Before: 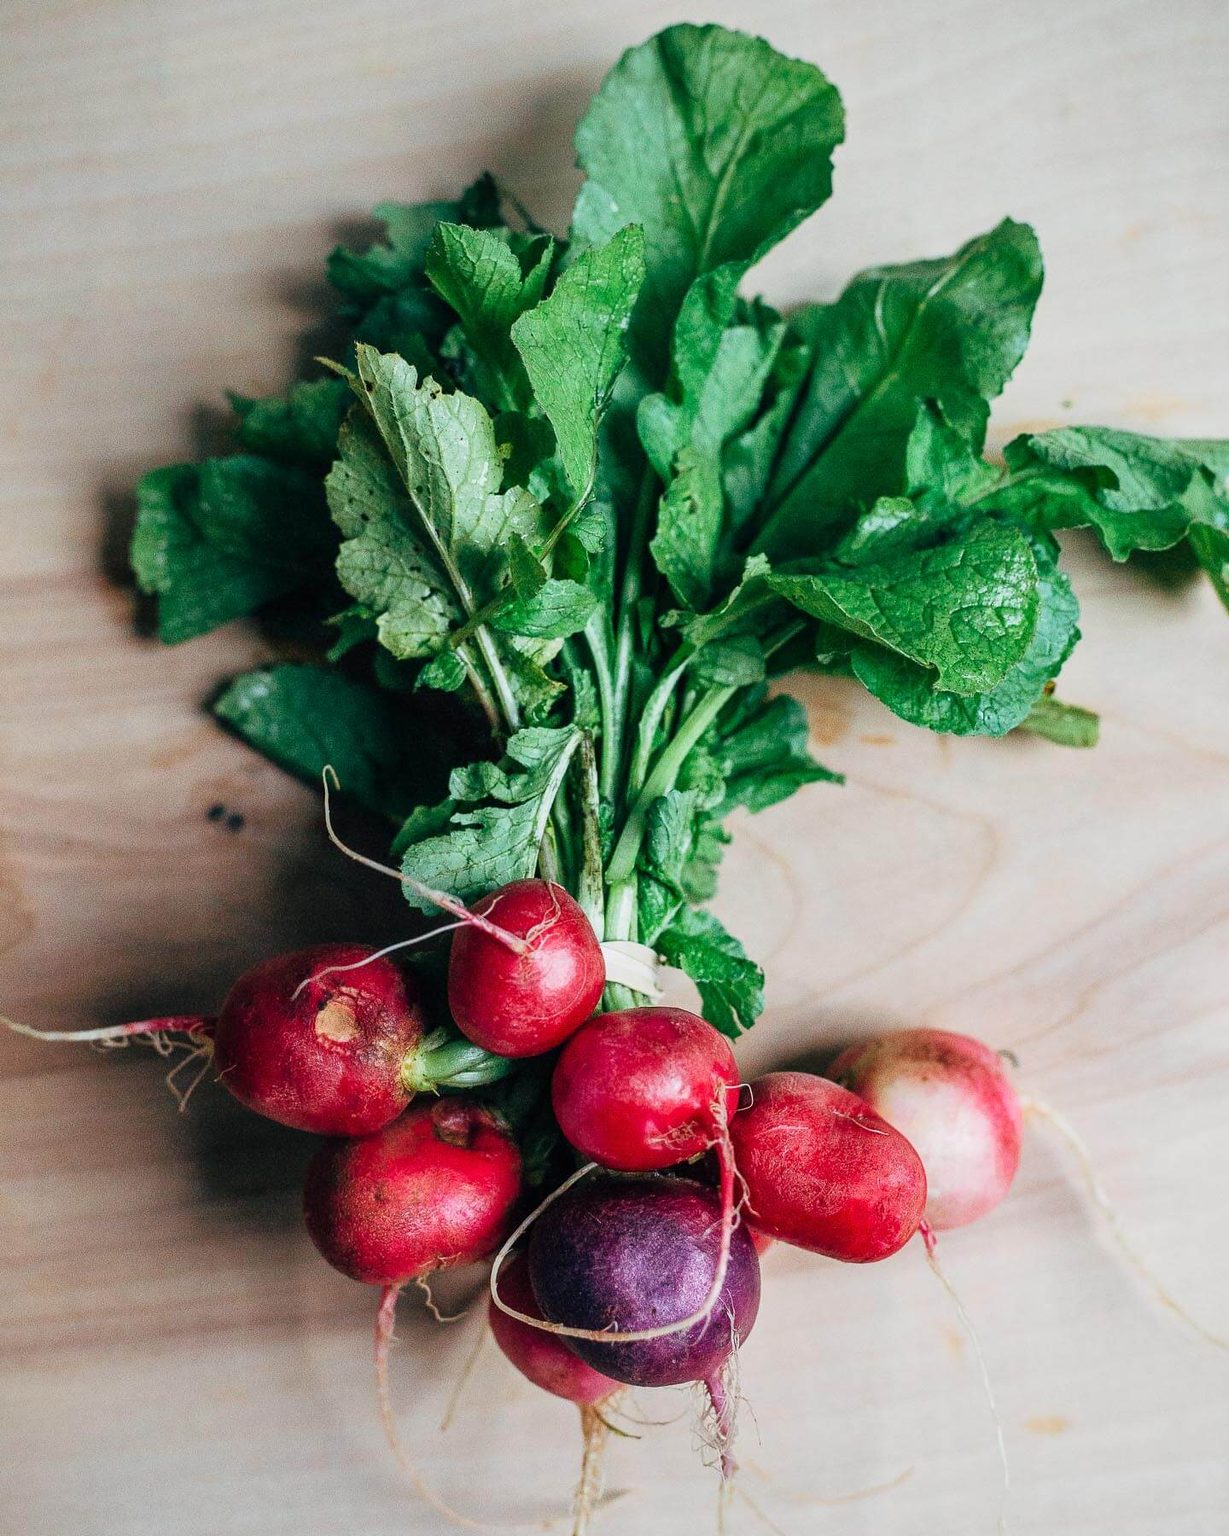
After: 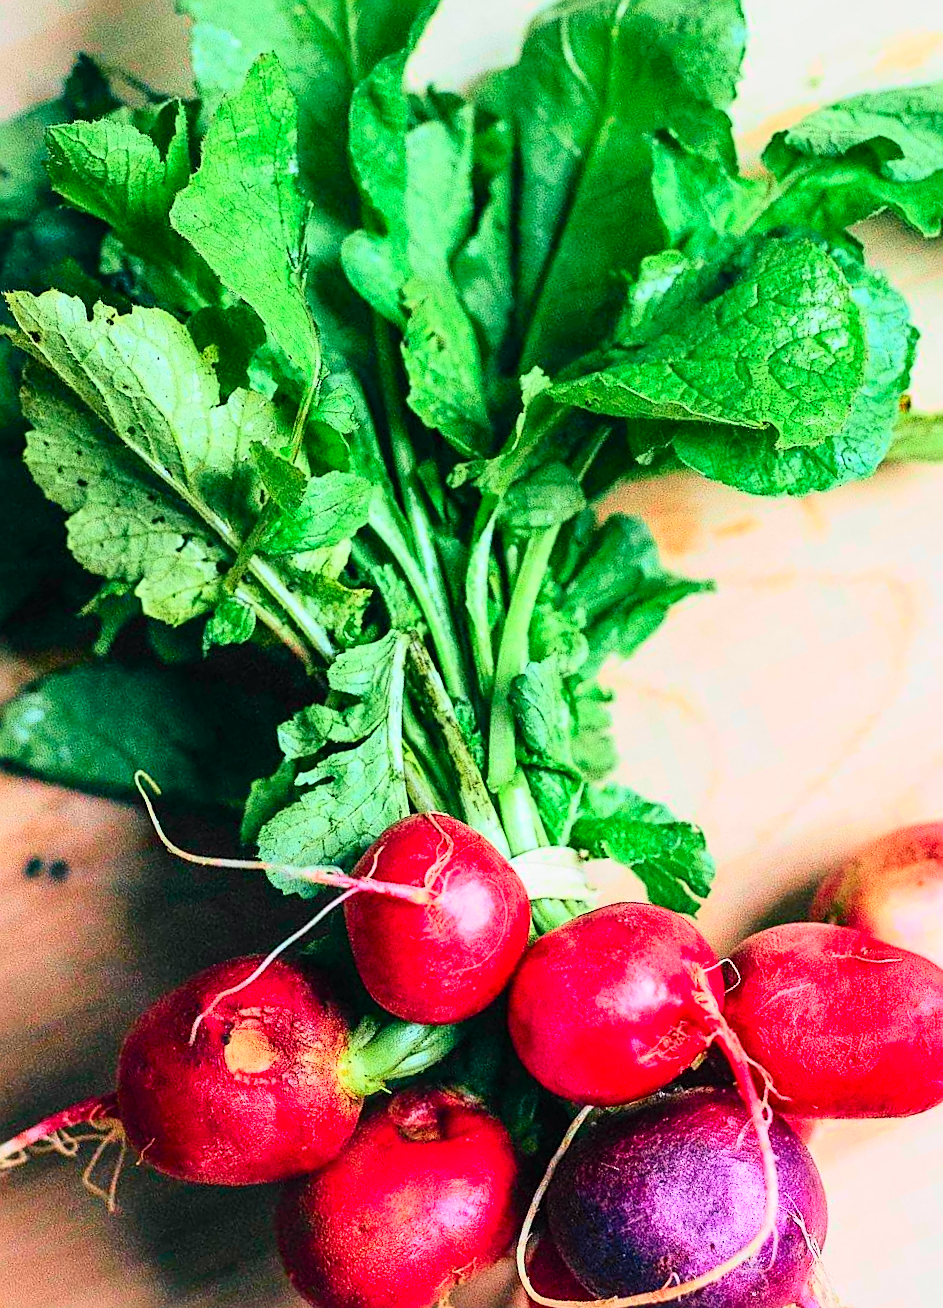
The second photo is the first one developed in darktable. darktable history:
tone curve: curves: ch0 [(0, 0.003) (0.044, 0.025) (0.12, 0.089) (0.197, 0.168) (0.281, 0.273) (0.468, 0.548) (0.583, 0.691) (0.701, 0.815) (0.86, 0.922) (1, 0.982)]; ch1 [(0, 0) (0.232, 0.214) (0.404, 0.376) (0.461, 0.425) (0.493, 0.481) (0.501, 0.5) (0.517, 0.524) (0.55, 0.585) (0.598, 0.651) (0.671, 0.735) (0.796, 0.85) (1, 1)]; ch2 [(0, 0) (0.249, 0.216) (0.357, 0.317) (0.448, 0.432) (0.478, 0.492) (0.498, 0.499) (0.517, 0.527) (0.537, 0.564) (0.569, 0.617) (0.61, 0.659) (0.706, 0.75) (0.808, 0.809) (0.991, 0.968)], color space Lab, independent channels, preserve colors none
crop and rotate: angle 19.53°, left 6.977%, right 3.852%, bottom 1.108%
contrast brightness saturation: contrast 0.068, brightness 0.172, saturation 0.409
sharpen: on, module defaults
tone equalizer: edges refinement/feathering 500, mask exposure compensation -1.57 EV, preserve details no
exposure: exposure 0.162 EV, compensate highlight preservation false
